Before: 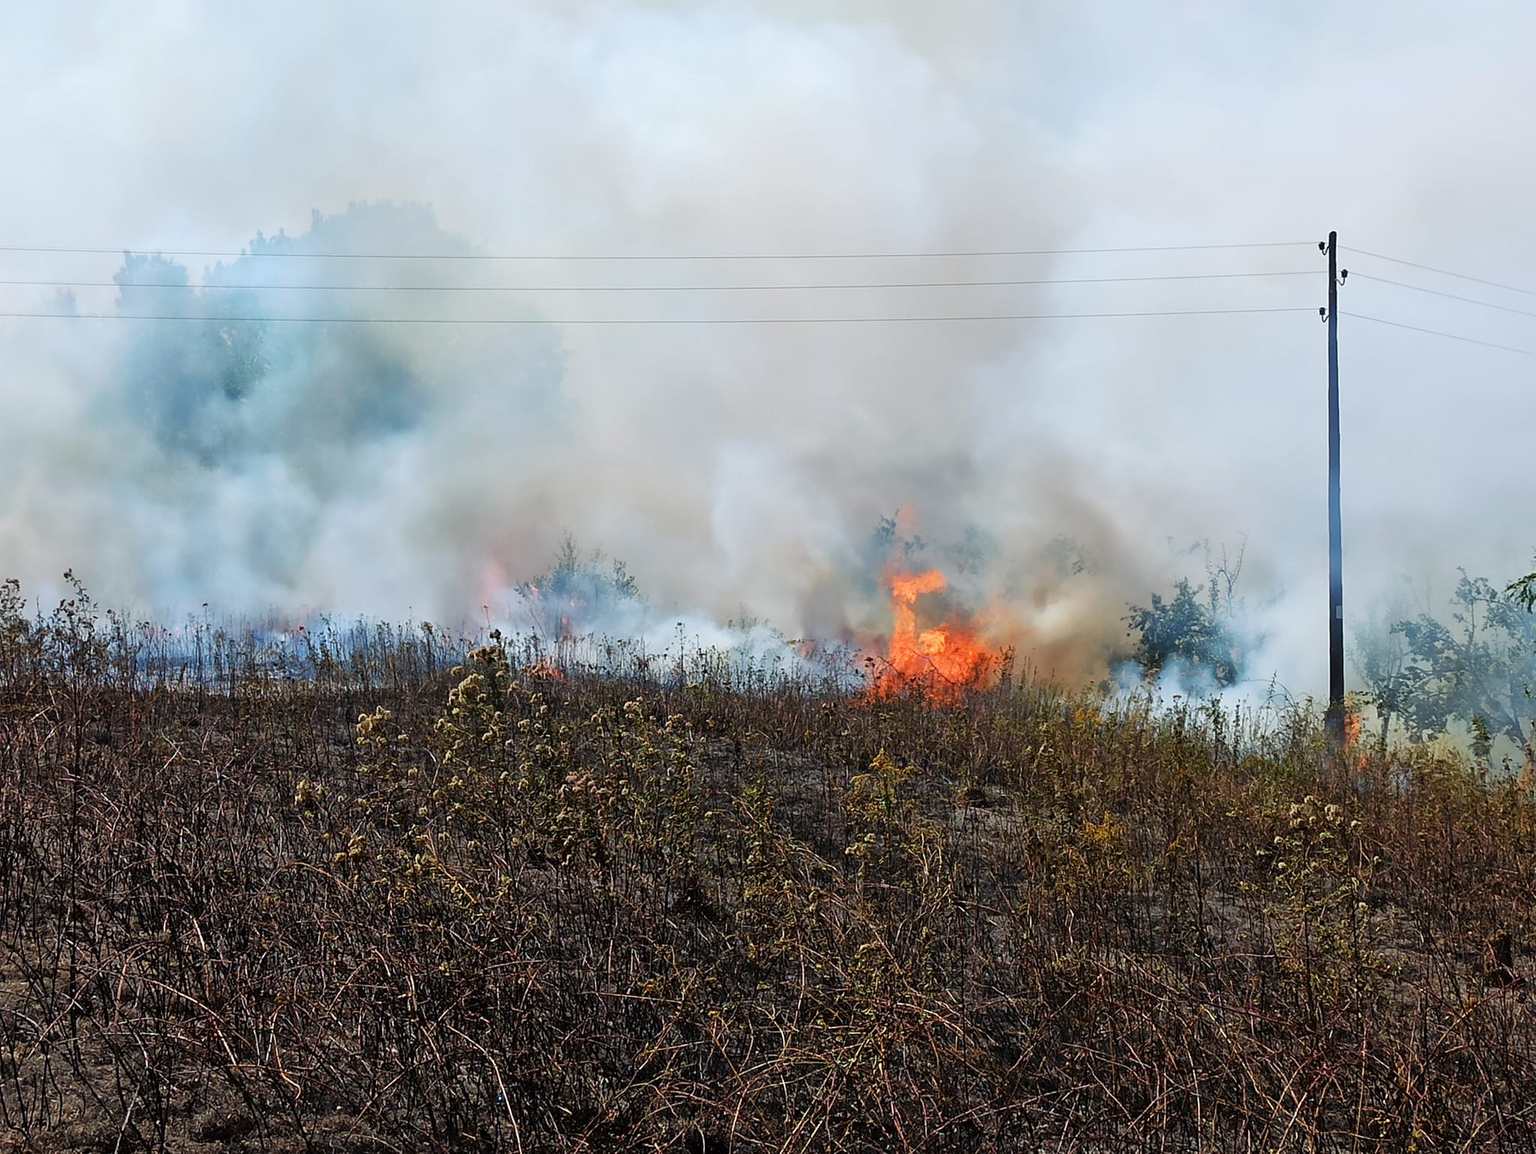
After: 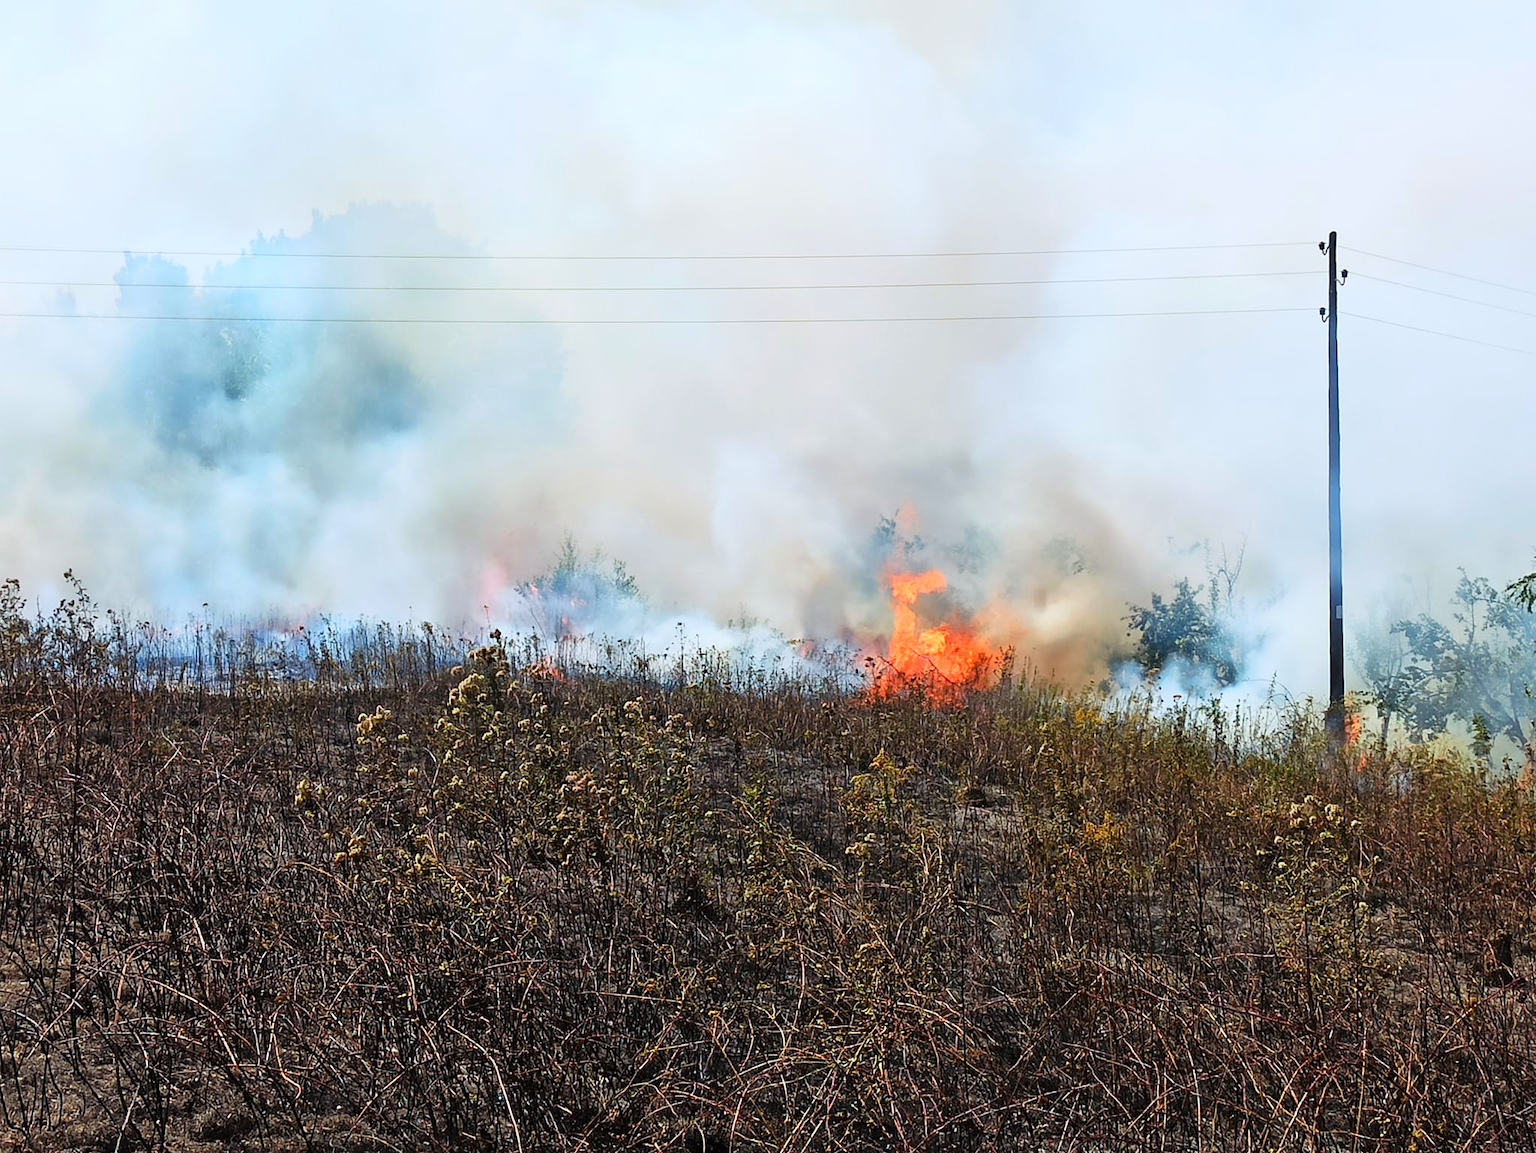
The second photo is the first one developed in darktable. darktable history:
contrast brightness saturation: contrast 0.2, brightness 0.16, saturation 0.22
color correction: saturation 0.99
